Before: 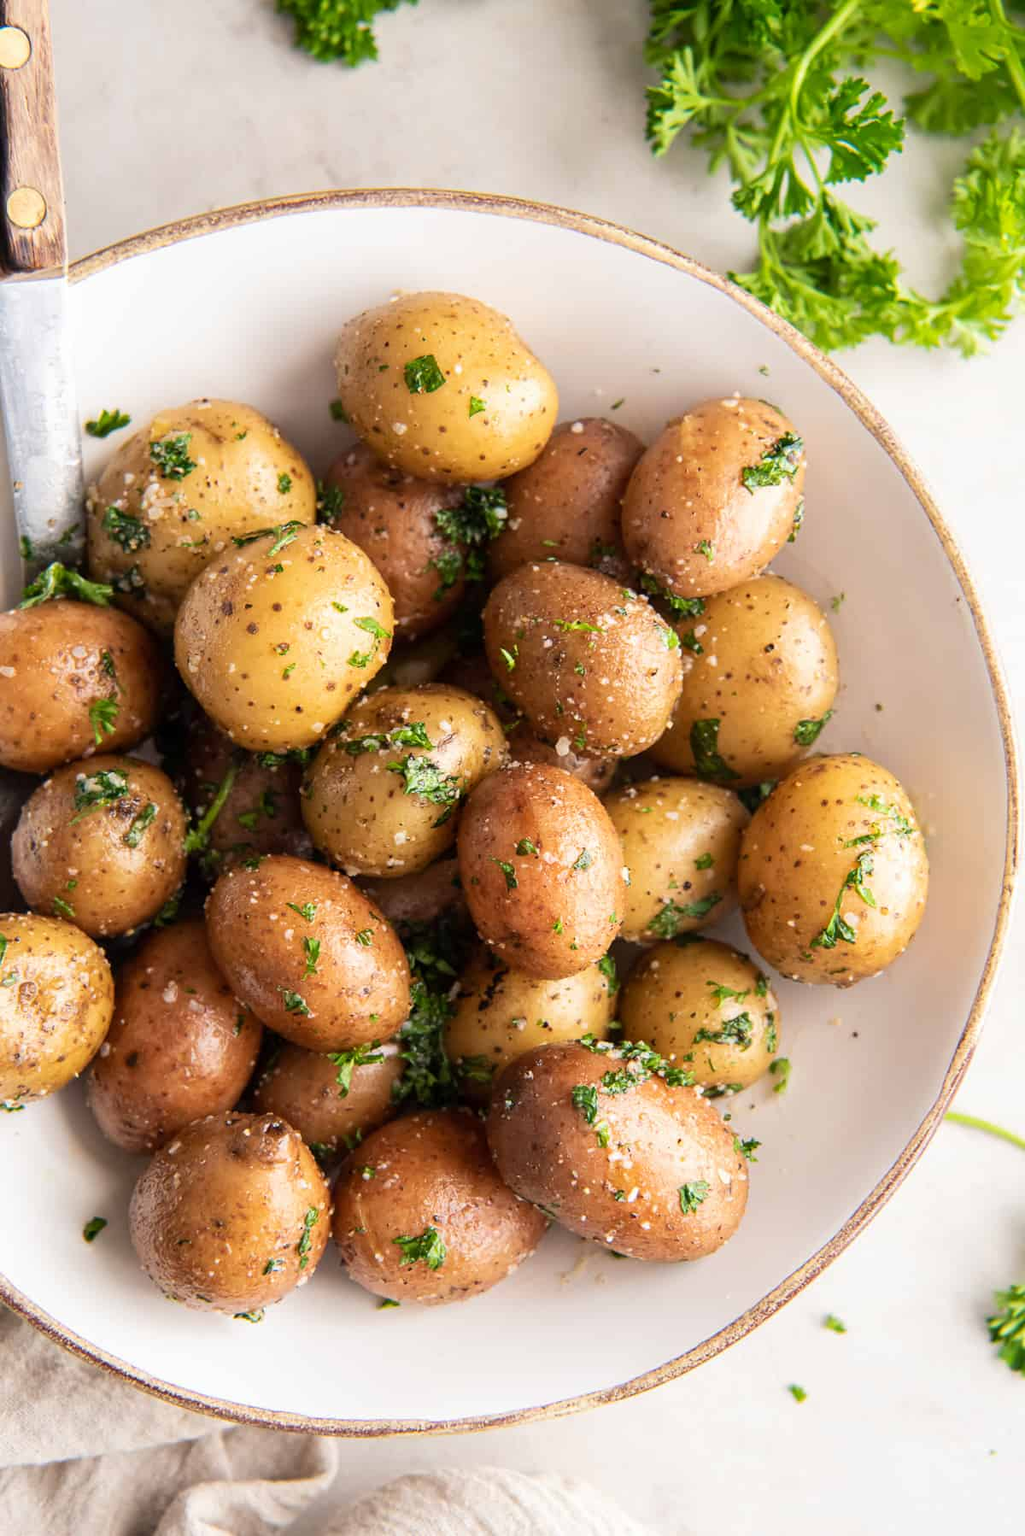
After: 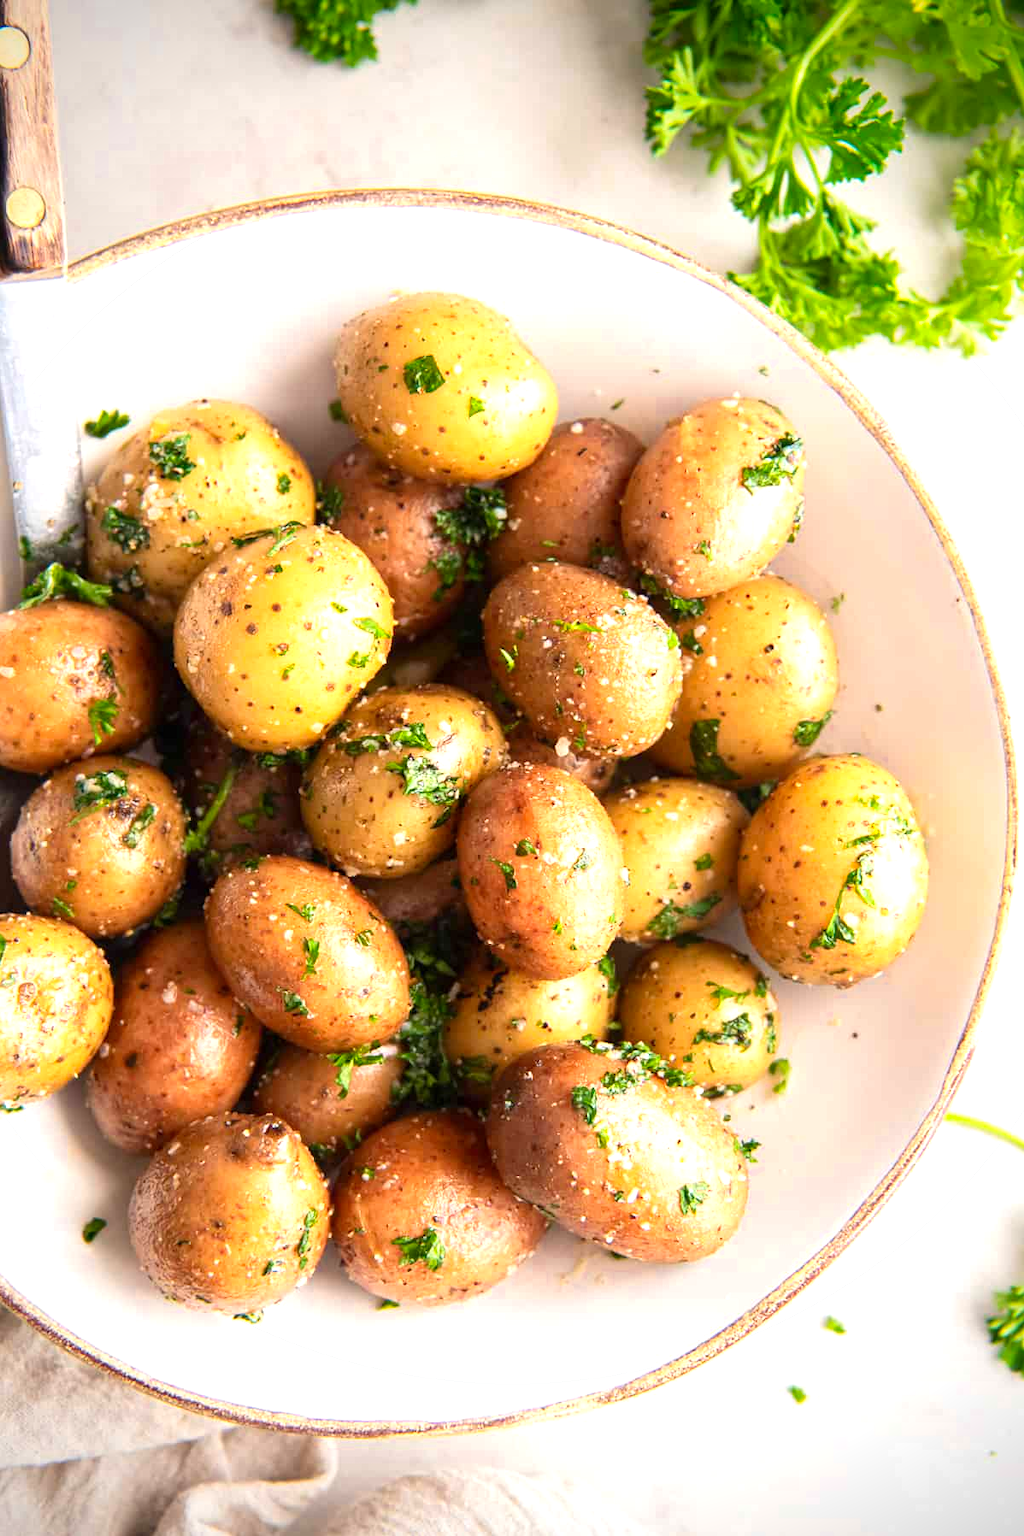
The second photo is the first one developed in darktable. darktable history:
tone equalizer: on, module defaults
exposure: black level correction 0, exposure 0.499 EV, compensate exposure bias true, compensate highlight preservation false
vignetting: brightness -0.592, saturation -0.002, unbound false
crop and rotate: left 0.119%, bottom 0.004%
color calibration: illuminant same as pipeline (D50), adaptation XYZ, x 0.346, y 0.357, temperature 5005.86 K
color zones: curves: ch0 [(0.002, 0.589) (0.107, 0.484) (0.146, 0.249) (0.217, 0.352) (0.309, 0.525) (0.39, 0.404) (0.455, 0.169) (0.597, 0.055) (0.724, 0.212) (0.775, 0.691) (0.869, 0.571) (1, 0.587)]; ch1 [(0, 0) (0.143, 0) (0.286, 0) (0.429, 0) (0.571, 0) (0.714, 0) (0.857, 0)], mix -122.98%
